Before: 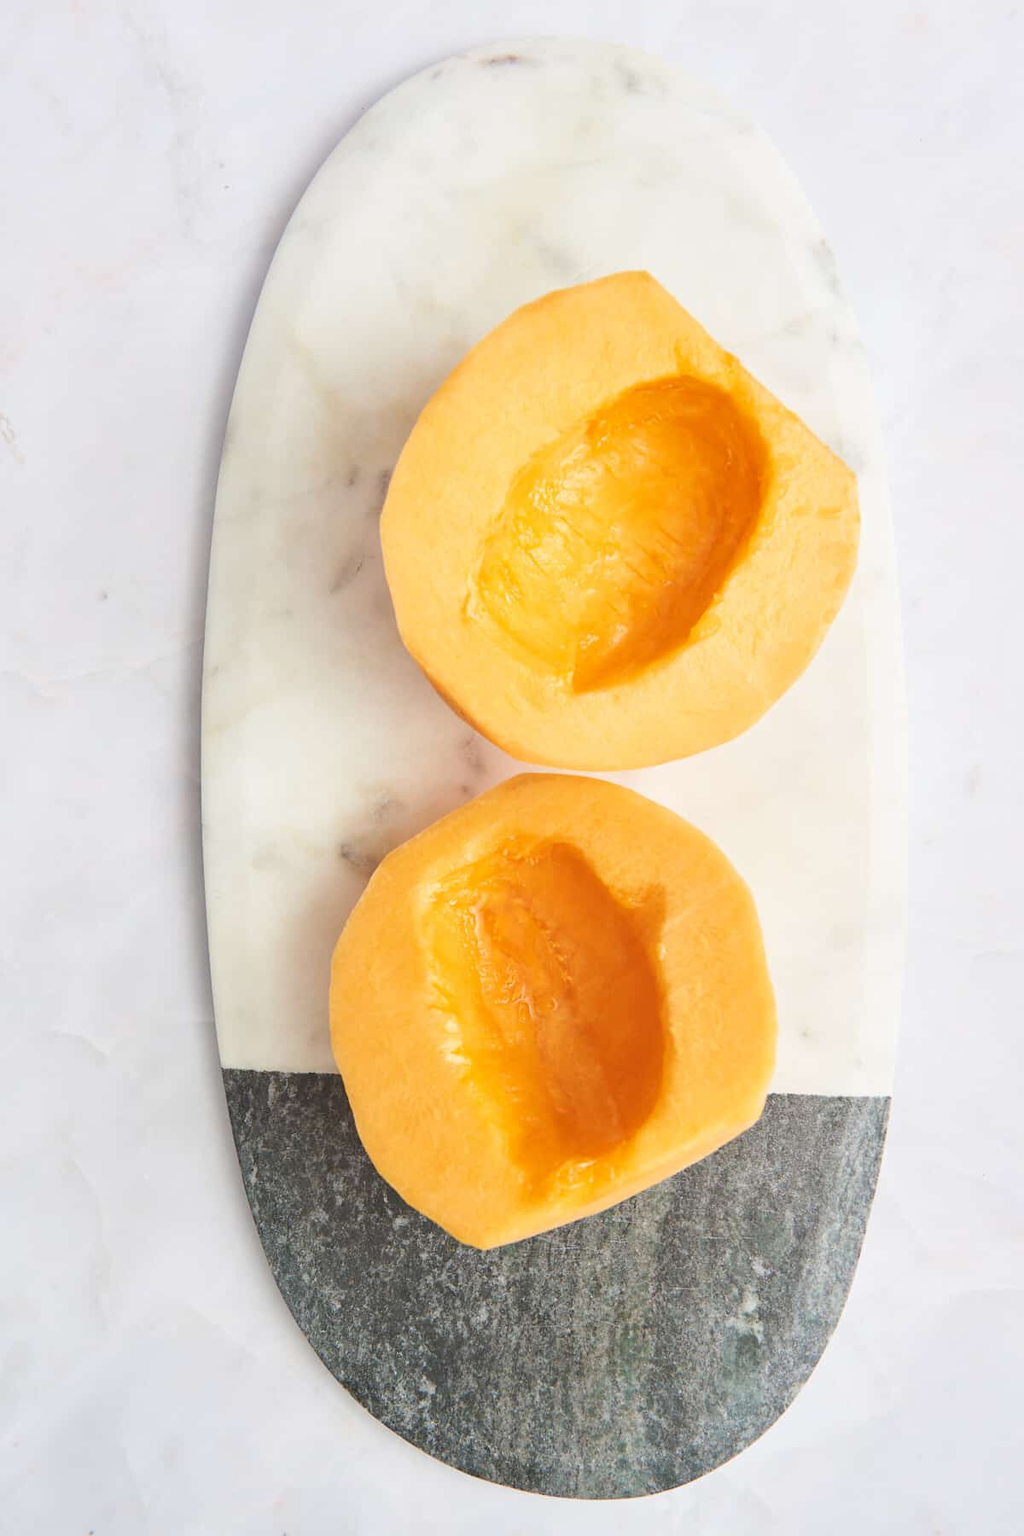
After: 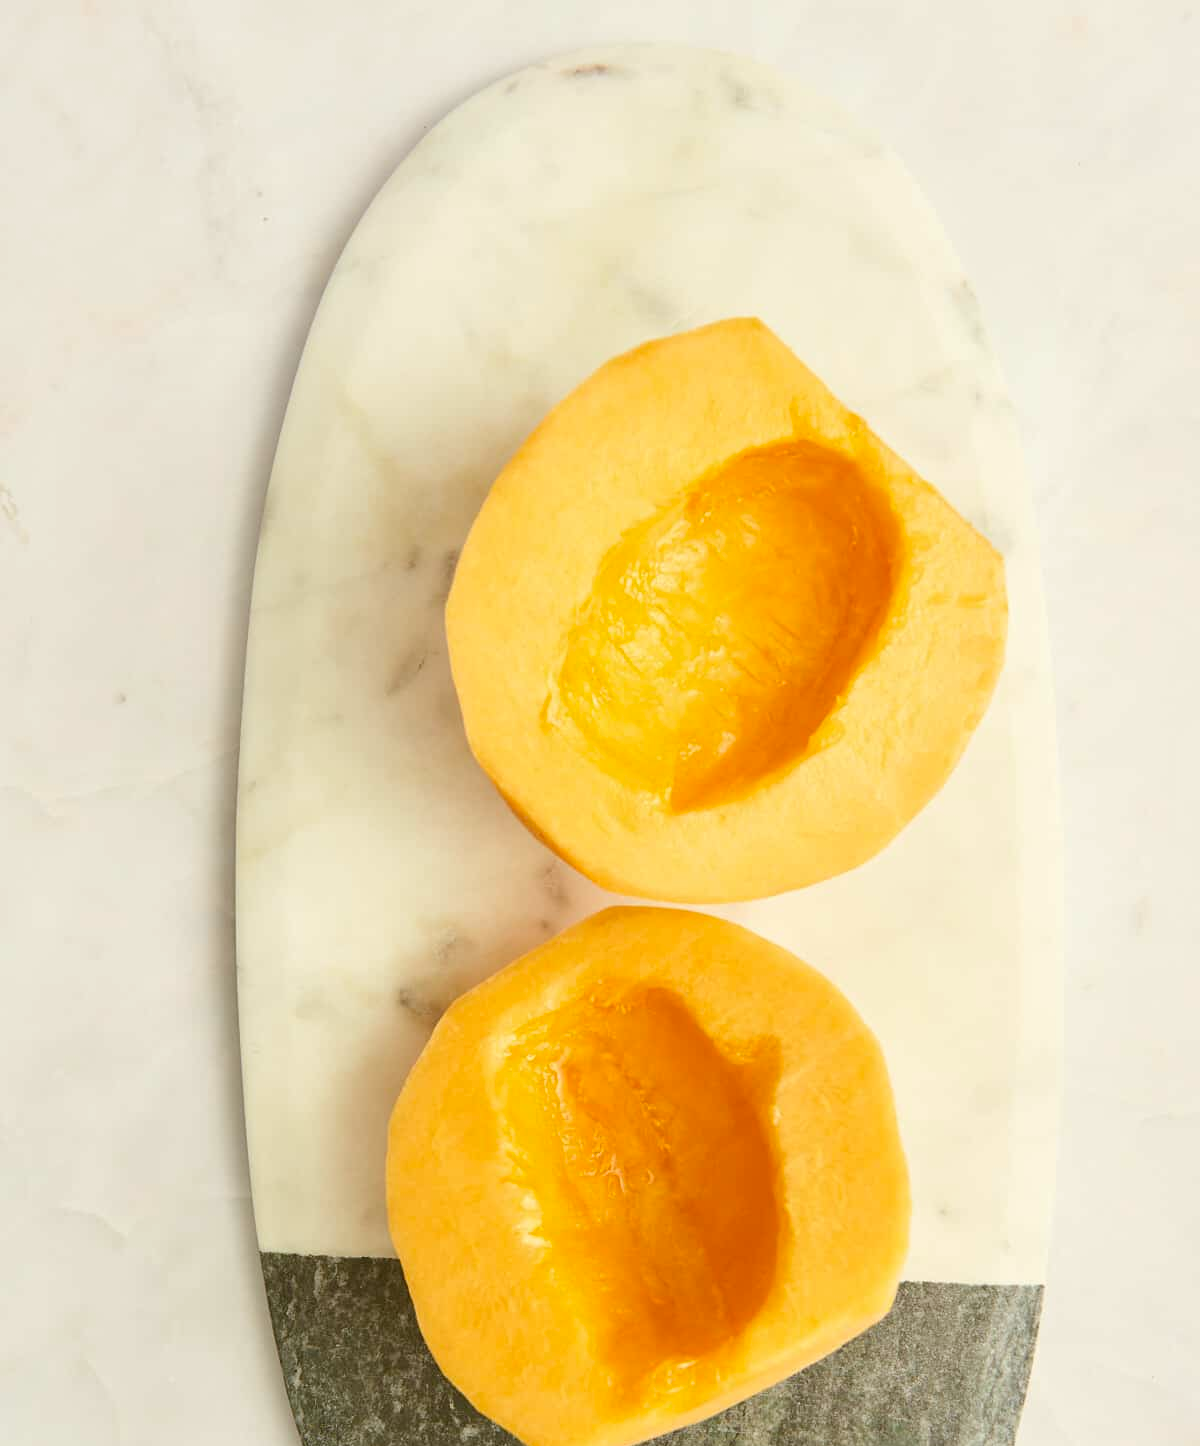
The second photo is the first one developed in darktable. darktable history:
crop: bottom 19.644%
color correction: highlights a* -1.43, highlights b* 10.12, shadows a* 0.395, shadows b* 19.35
